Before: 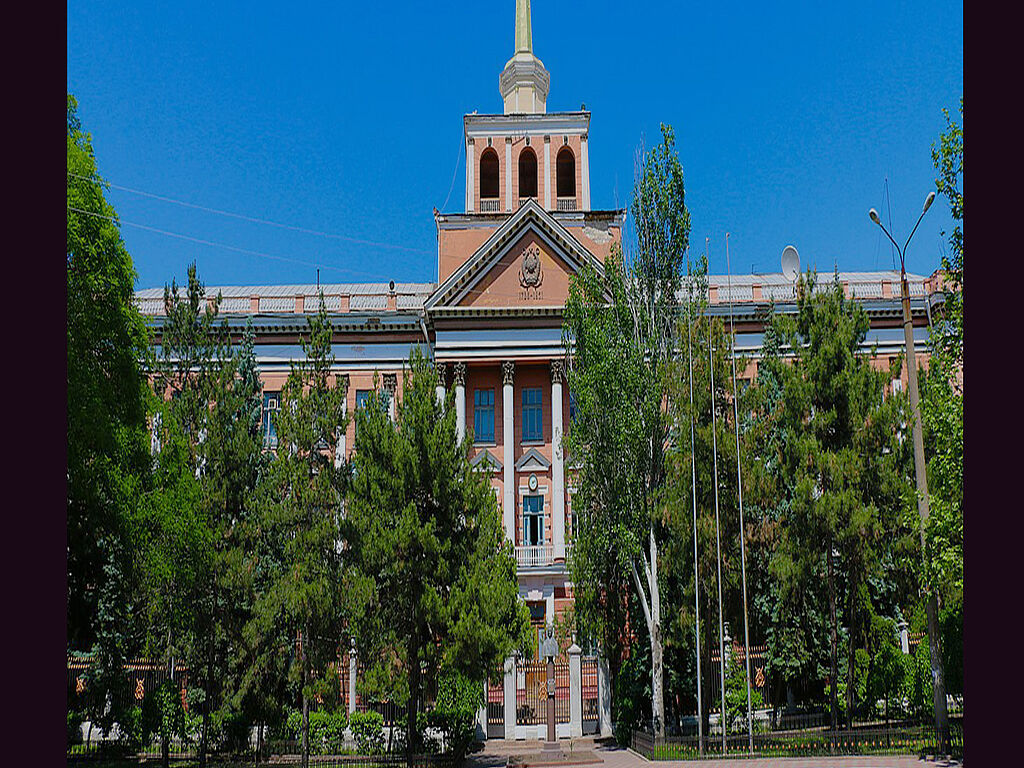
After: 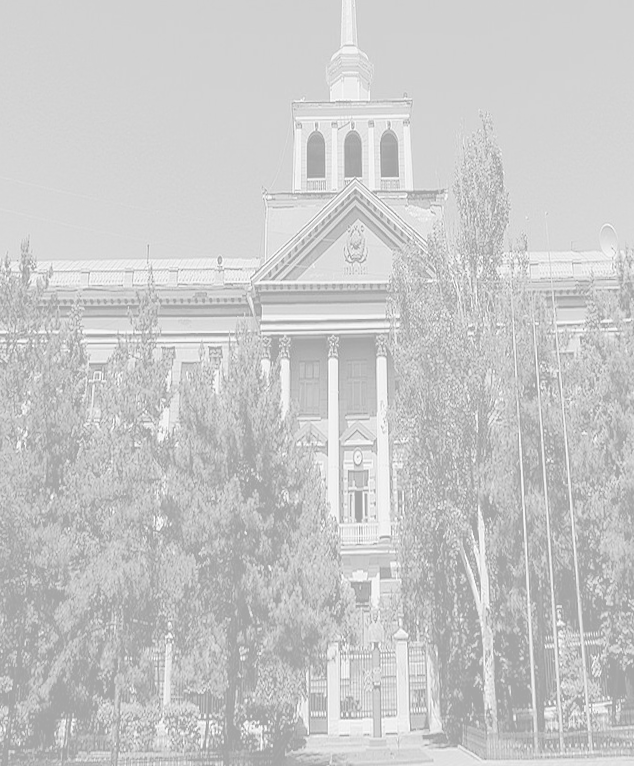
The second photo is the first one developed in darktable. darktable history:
rotate and perspective: rotation 0.215°, lens shift (vertical) -0.139, crop left 0.069, crop right 0.939, crop top 0.002, crop bottom 0.996
crop and rotate: left 14.292%, right 19.041%
exposure: black level correction 0.001, exposure 0.5 EV, compensate exposure bias true, compensate highlight preservation false
monochrome: on, module defaults
color balance rgb: shadows lift › chroma 2%, shadows lift › hue 217.2°, power › chroma 0.25%, power › hue 60°, highlights gain › chroma 1.5%, highlights gain › hue 309.6°, global offset › luminance -0.25%, perceptual saturation grading › global saturation 15%, global vibrance 15%
colorize: hue 331.2°, saturation 75%, source mix 30.28%, lightness 70.52%, version 1
